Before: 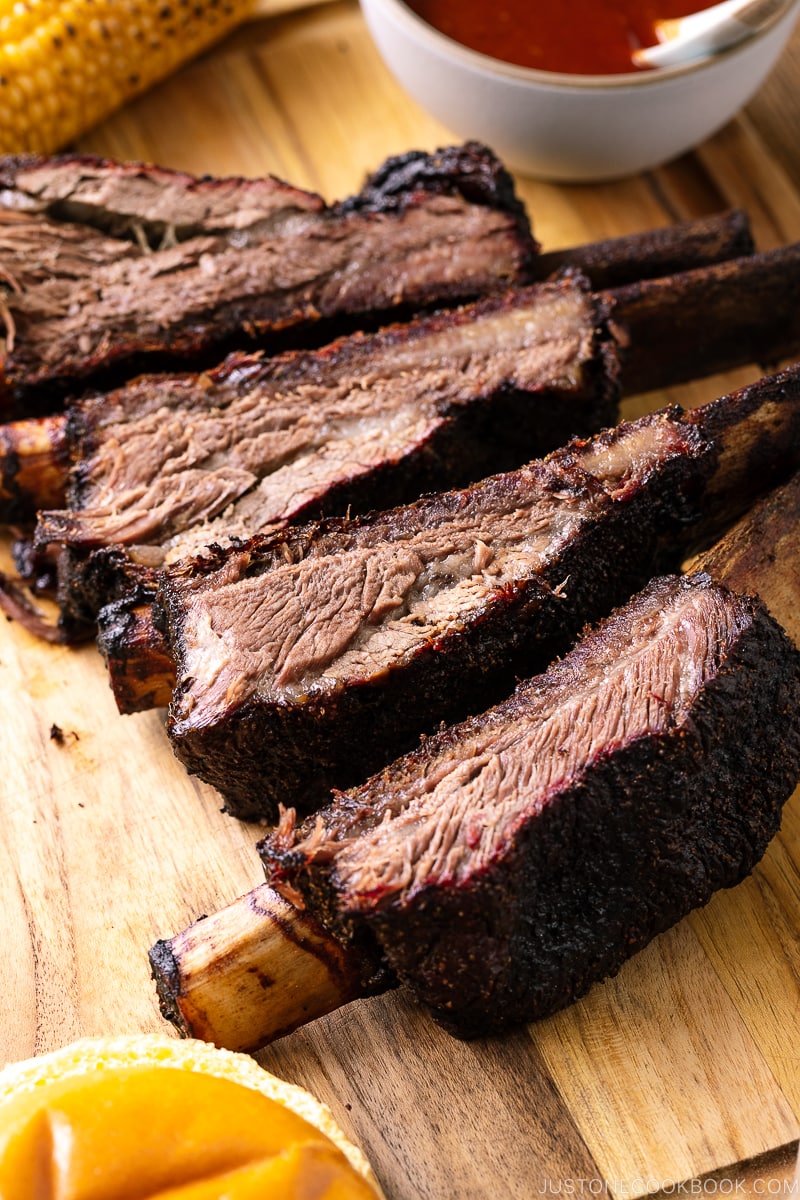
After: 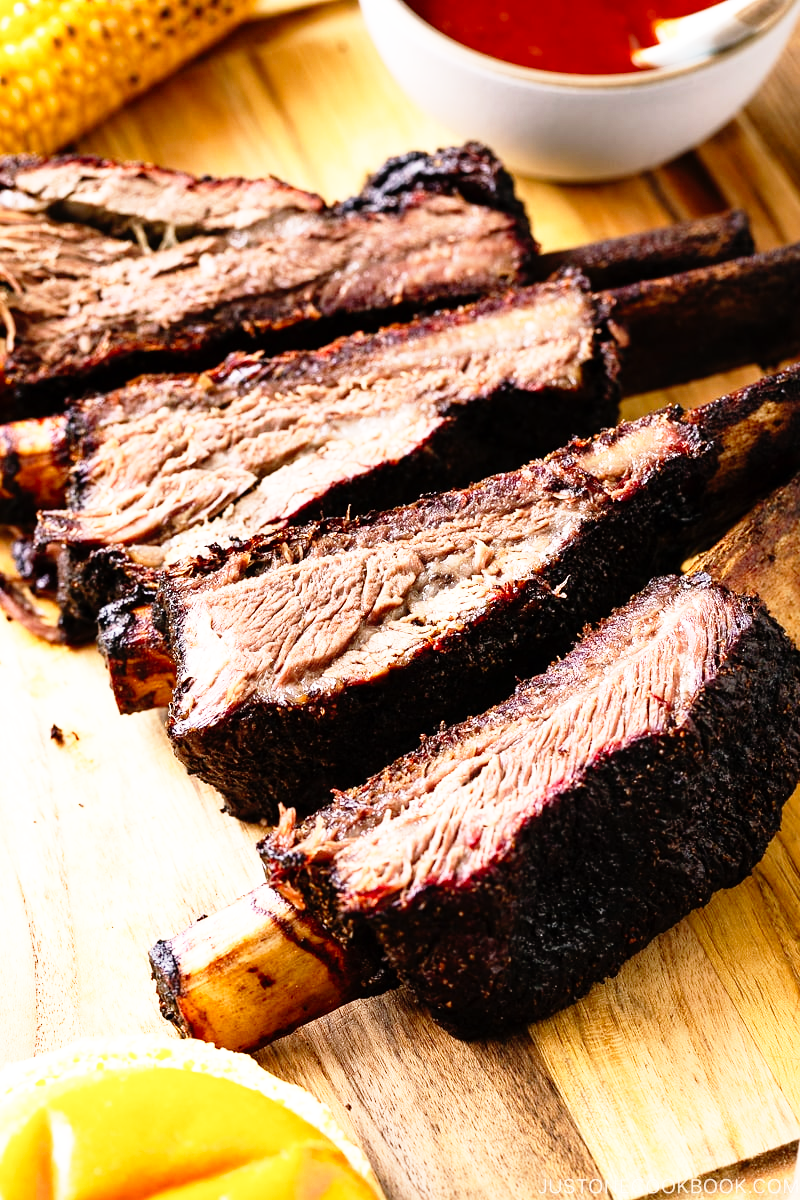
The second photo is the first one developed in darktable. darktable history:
tone equalizer: edges refinement/feathering 500, mask exposure compensation -1.57 EV, preserve details no
base curve: curves: ch0 [(0, 0) (0.012, 0.01) (0.073, 0.168) (0.31, 0.711) (0.645, 0.957) (1, 1)], preserve colors none
